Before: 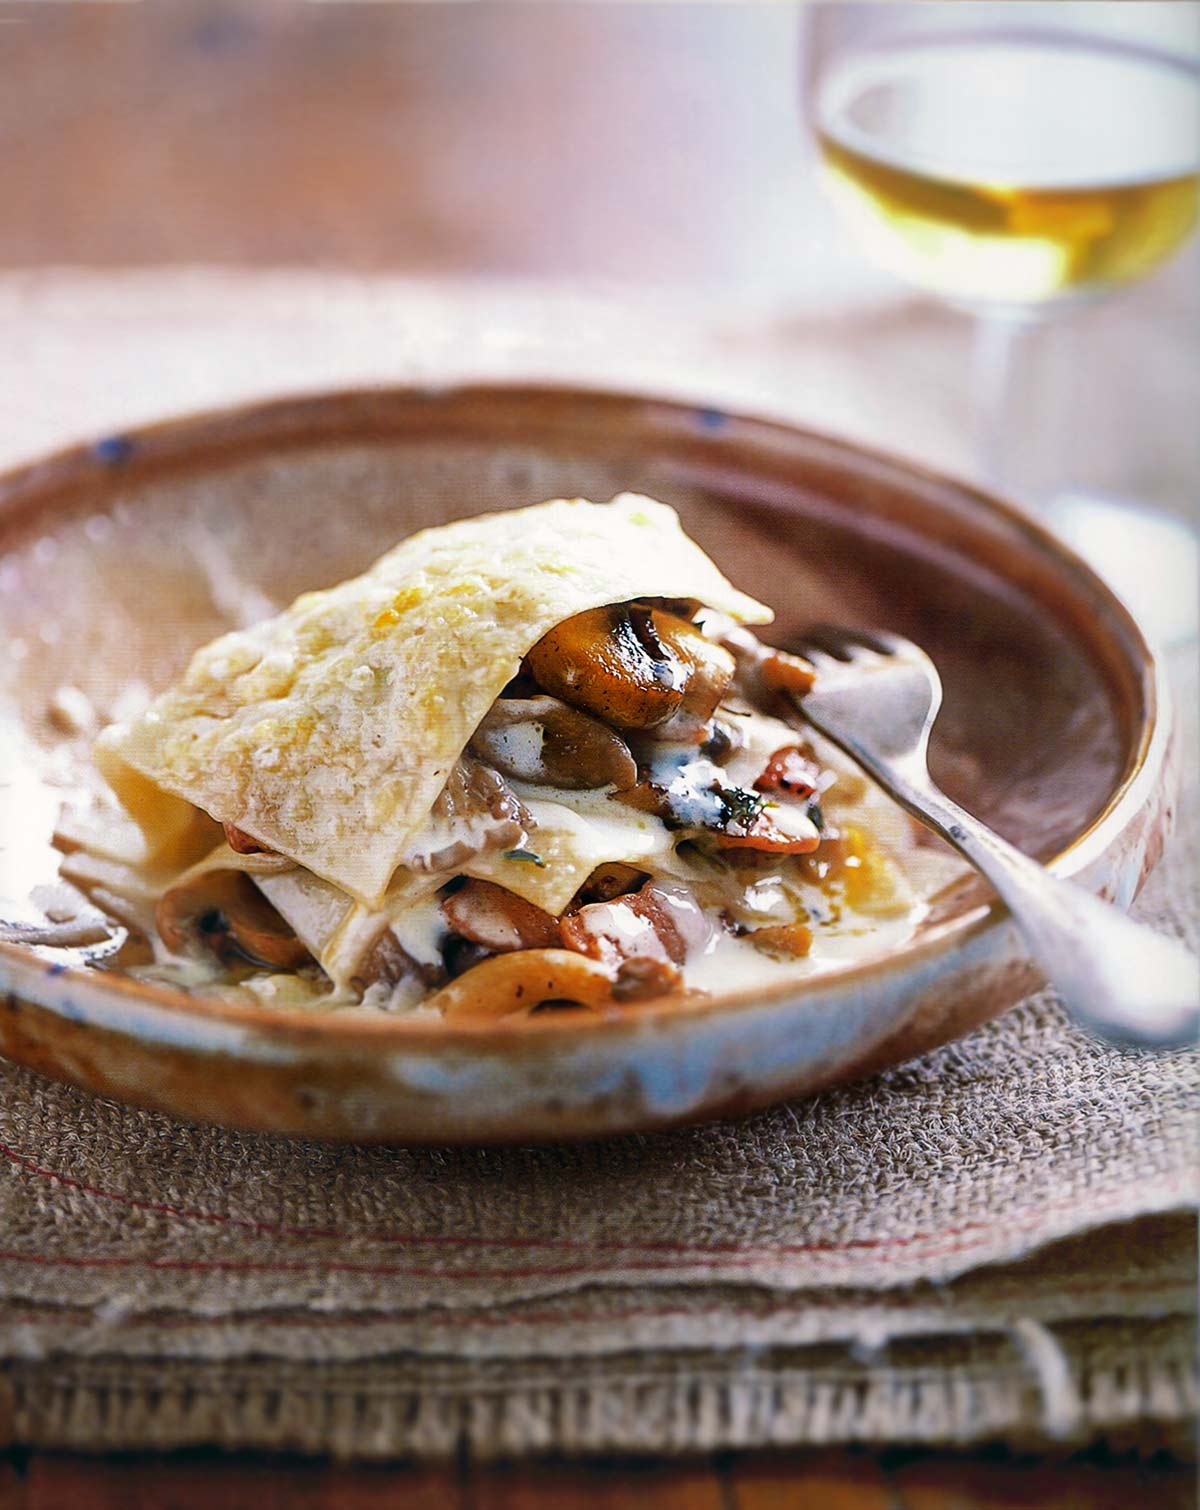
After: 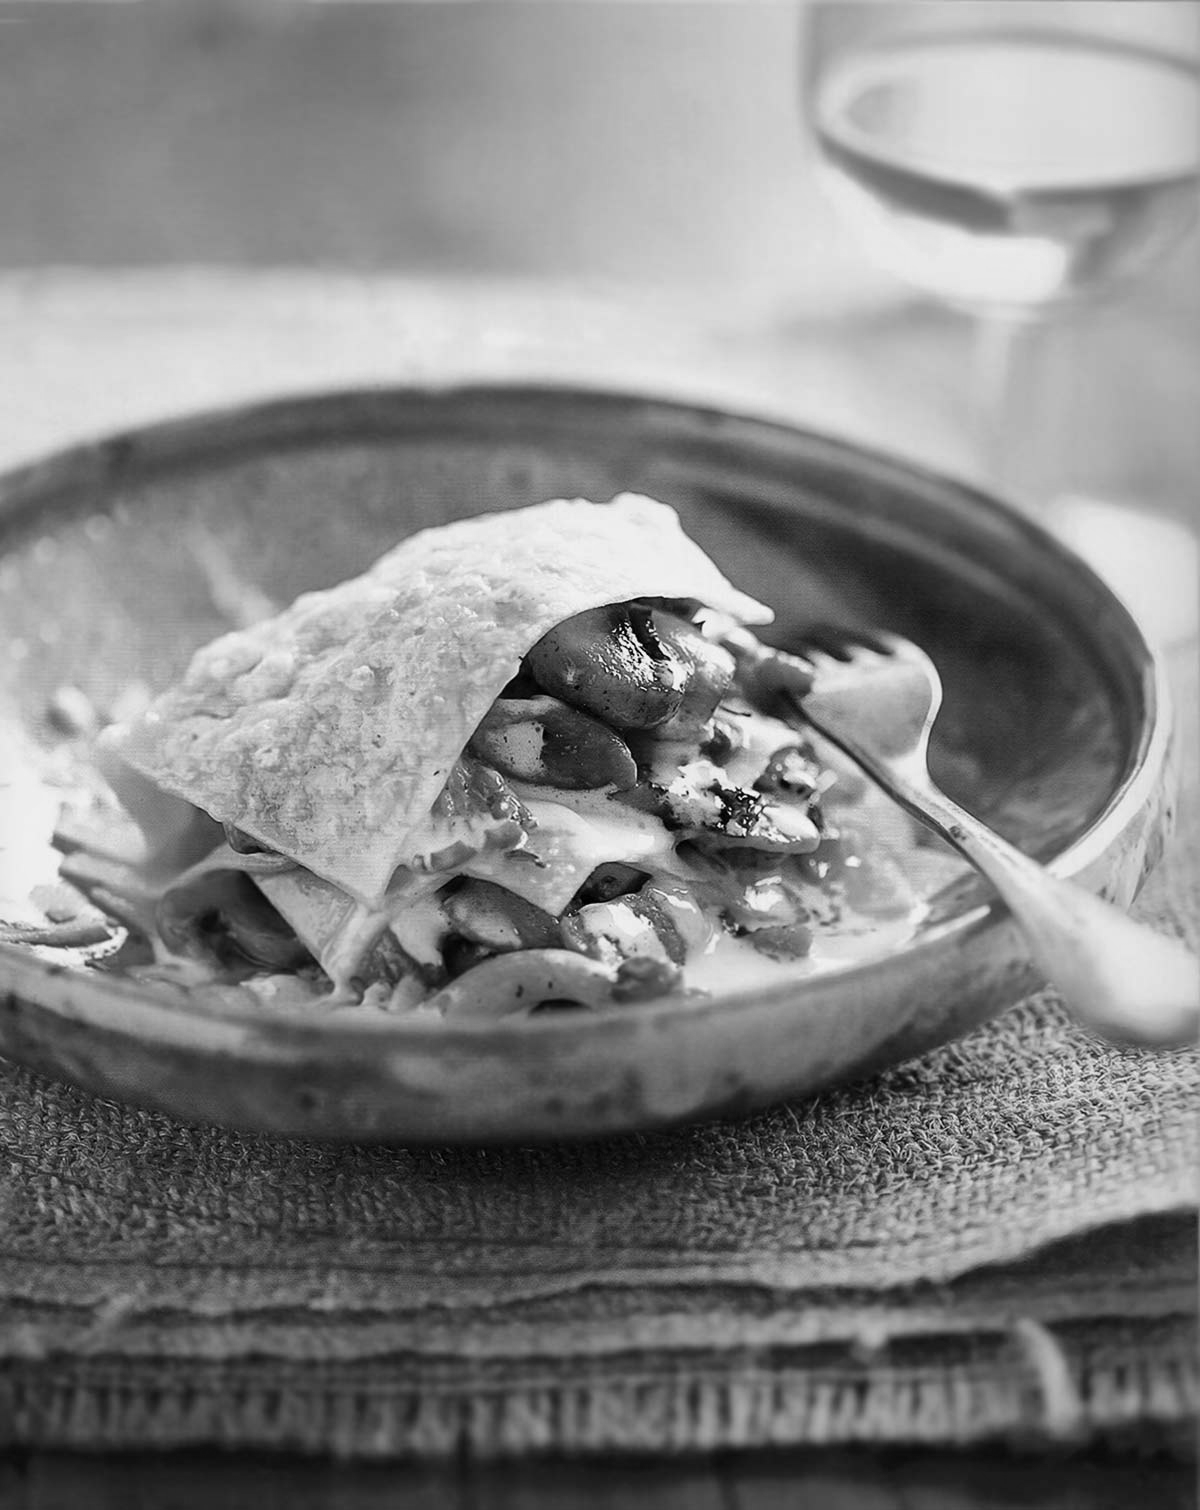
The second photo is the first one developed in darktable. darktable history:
monochrome: a 73.58, b 64.21
